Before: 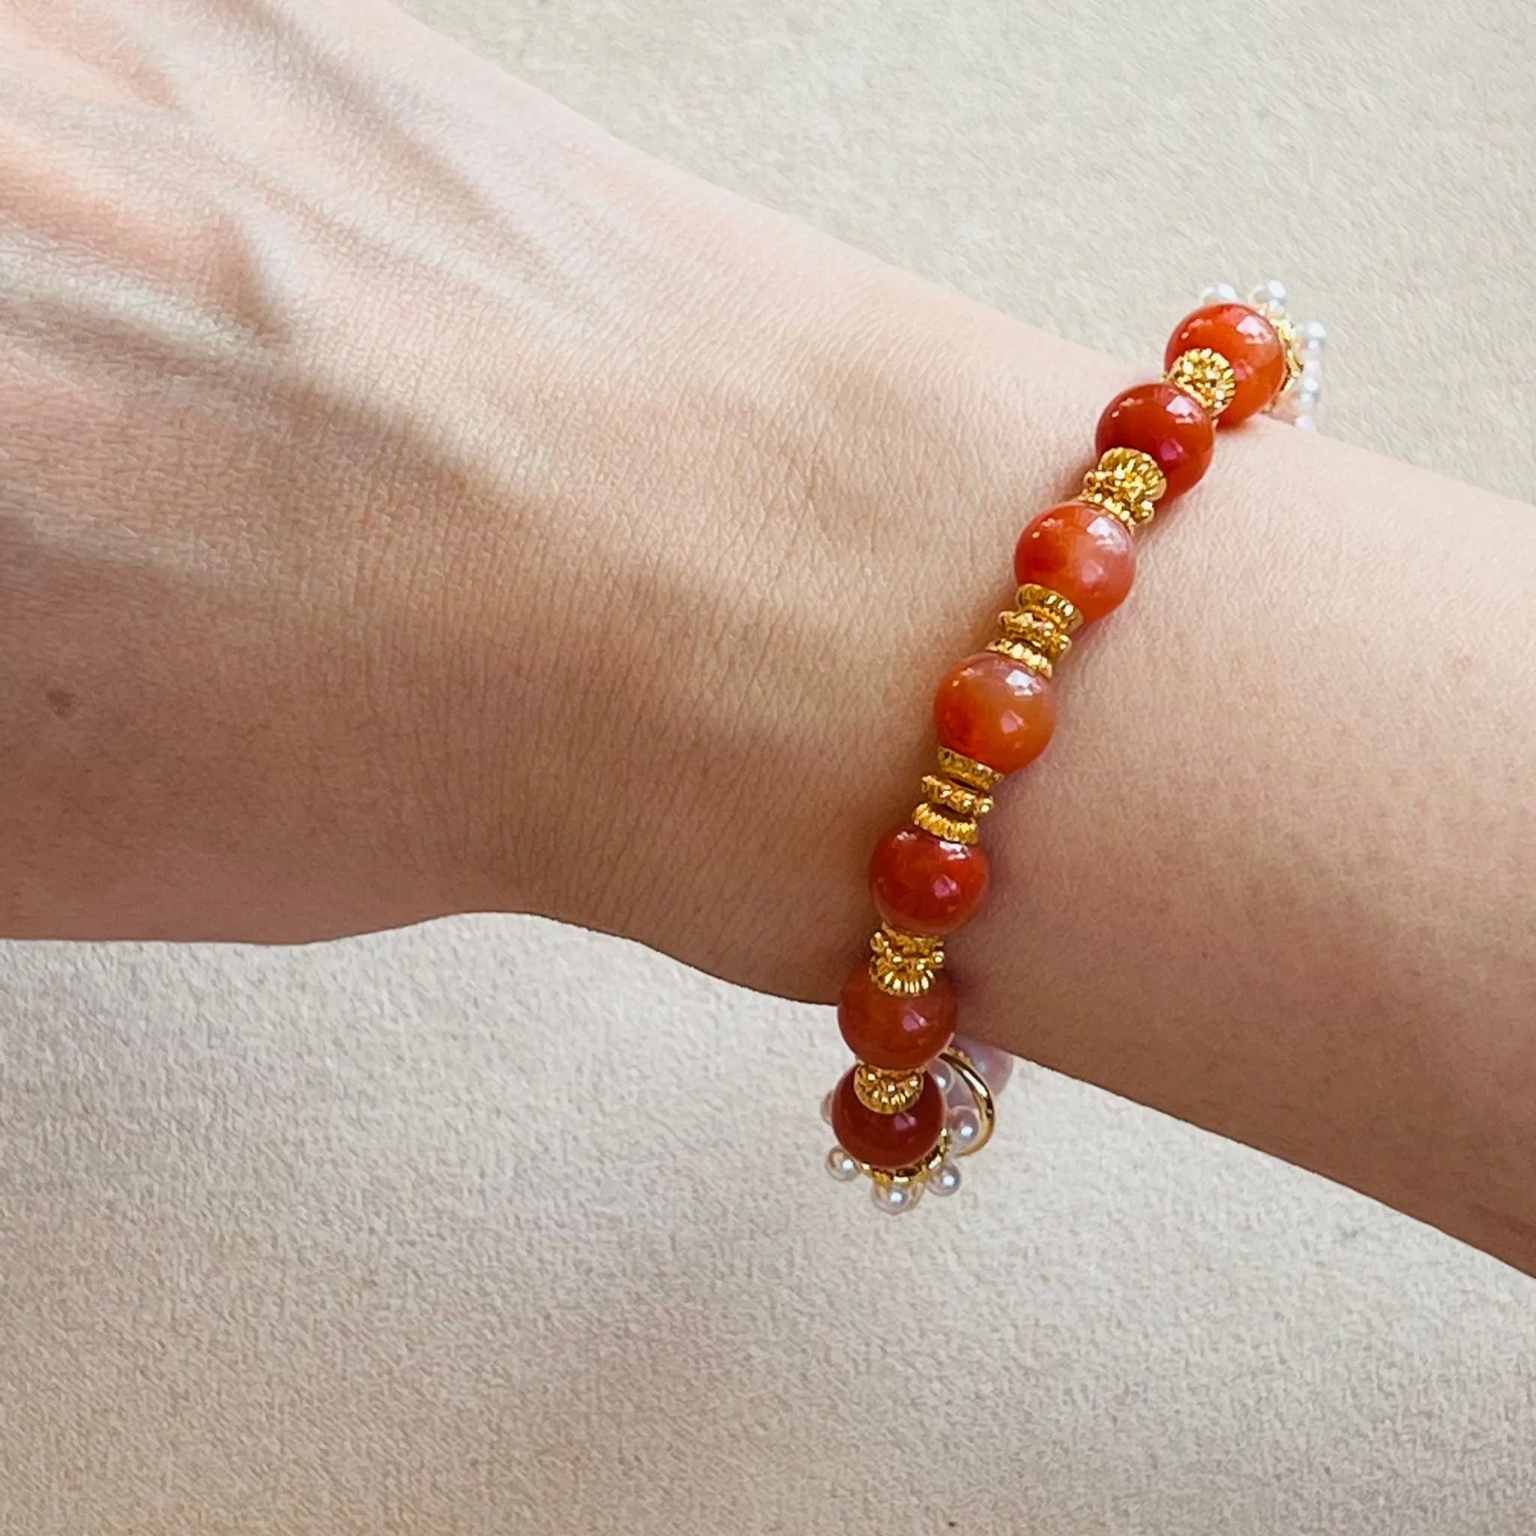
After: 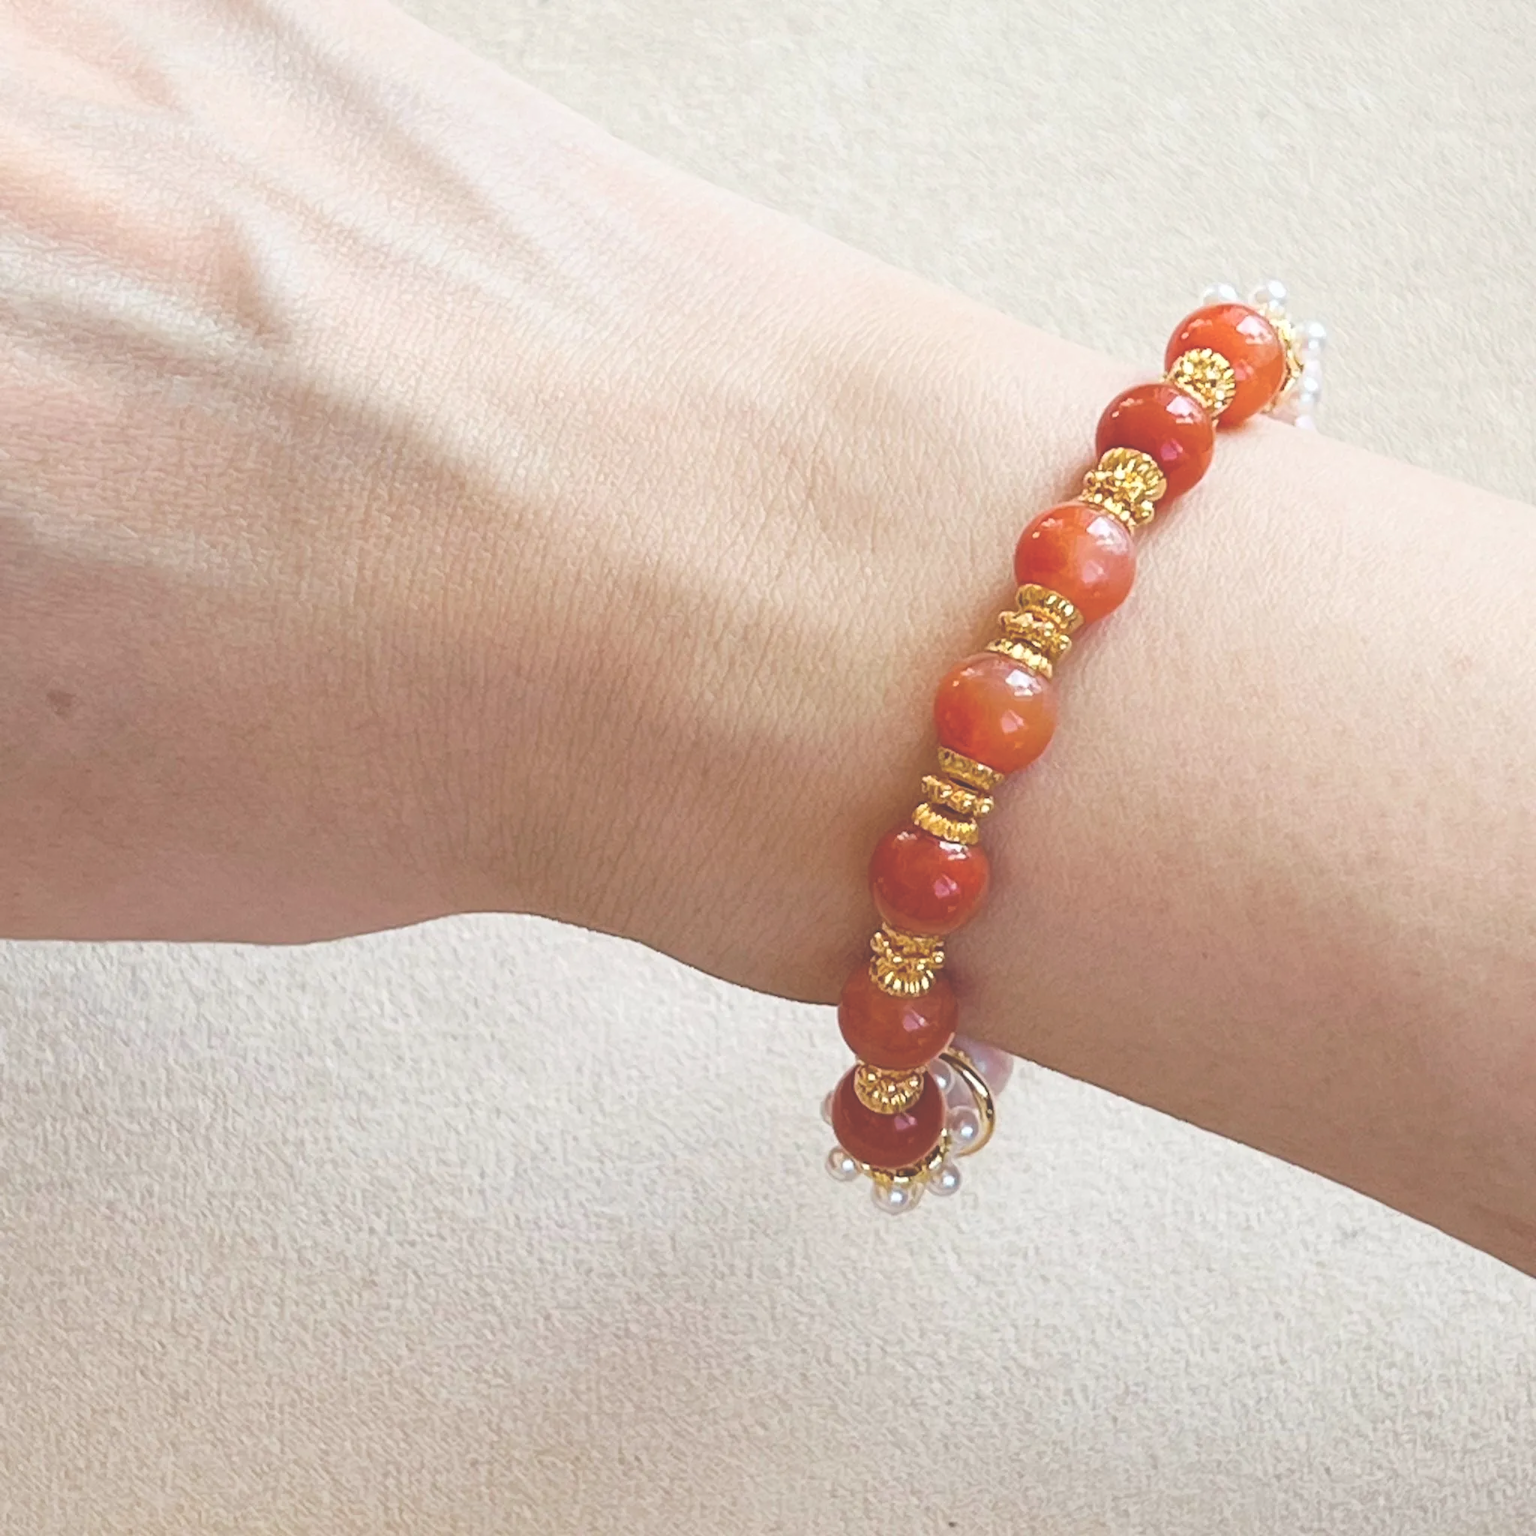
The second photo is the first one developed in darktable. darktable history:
levels: levels [0, 0.476, 0.951]
base curve: curves: ch0 [(0, 0) (0.101, 0.156) (1, 1)], preserve colors none
exposure: black level correction -0.027, exposure -0.064 EV, compensate highlight preservation false
